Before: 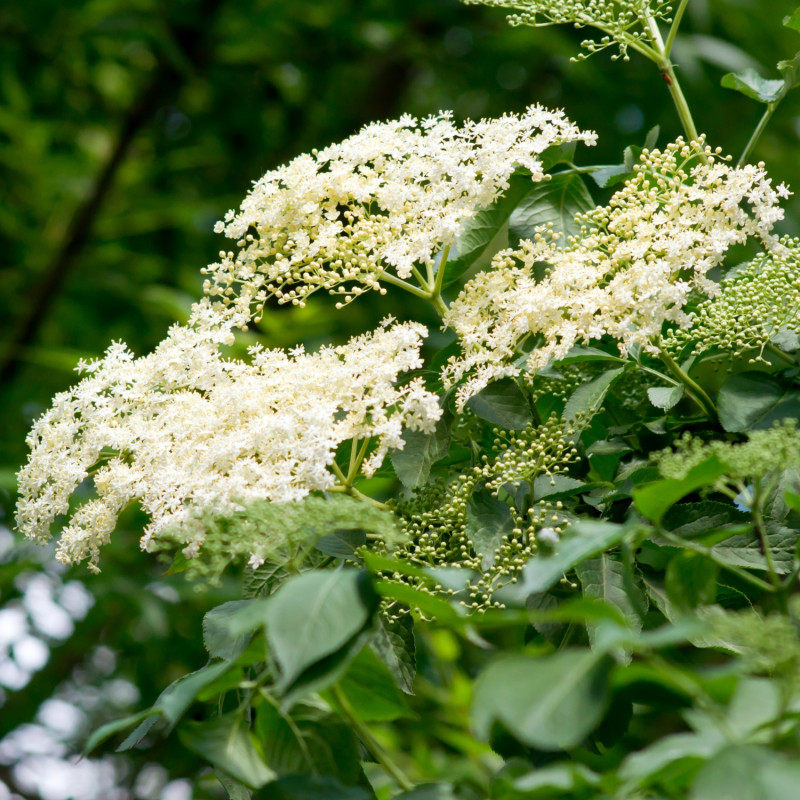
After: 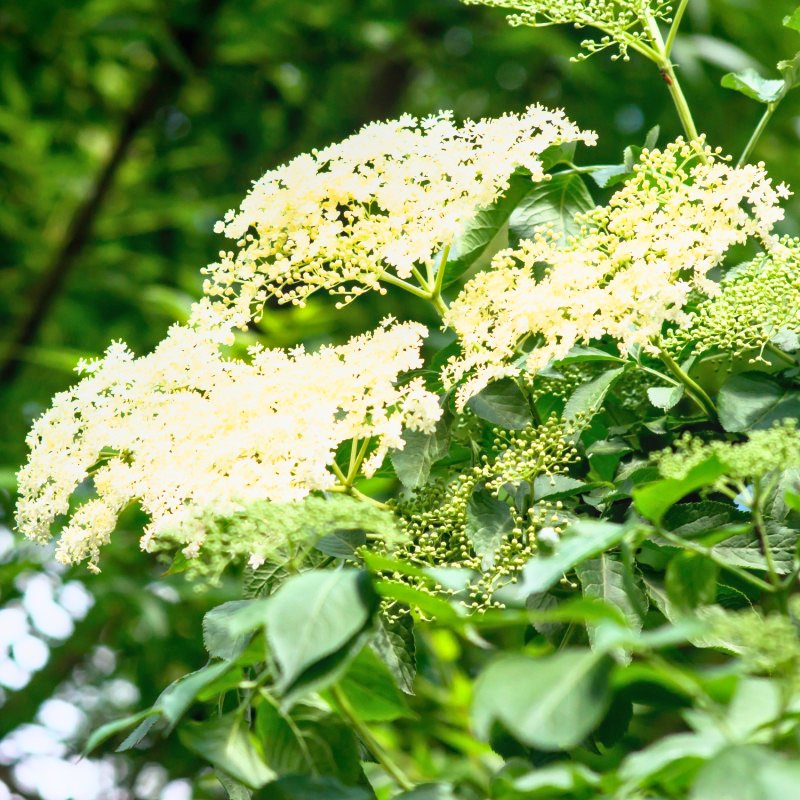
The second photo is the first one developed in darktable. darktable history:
base curve: curves: ch0 [(0, 0) (0.495, 0.917) (1, 1)], exposure shift 0.58
local contrast: detail 110%
